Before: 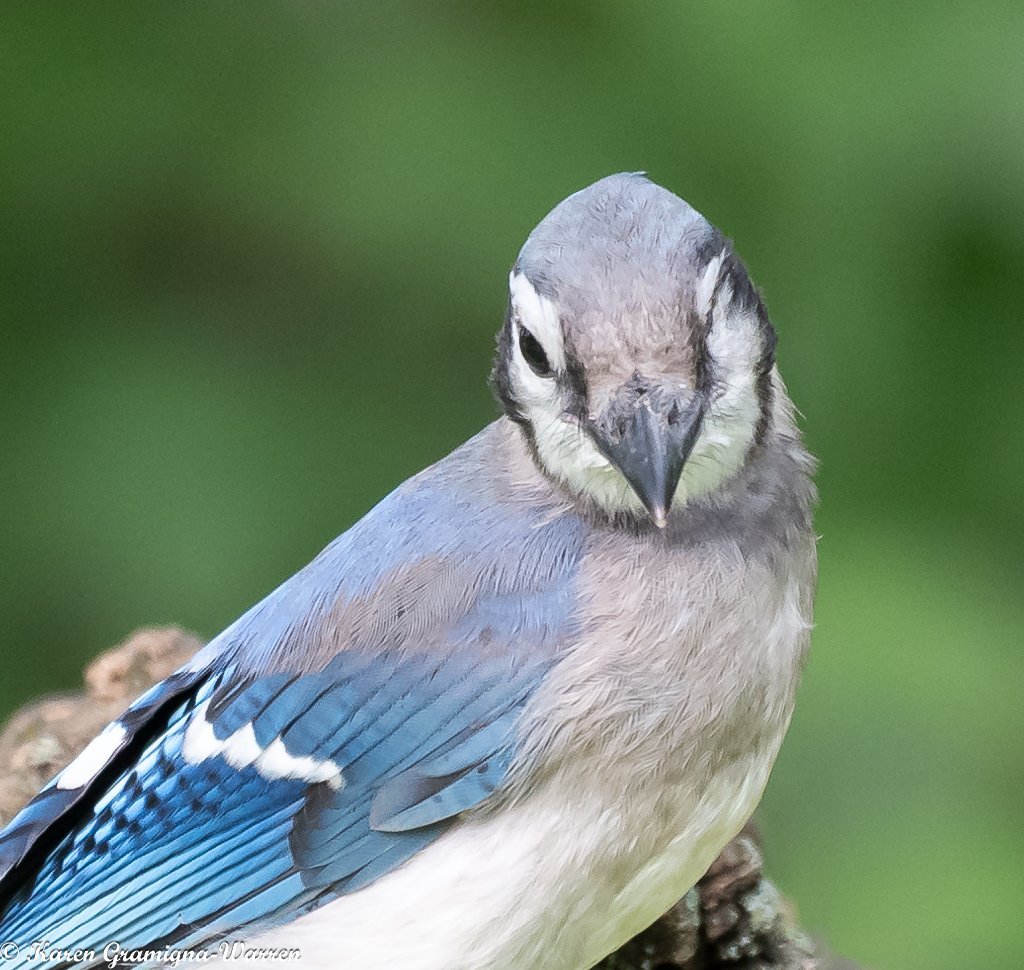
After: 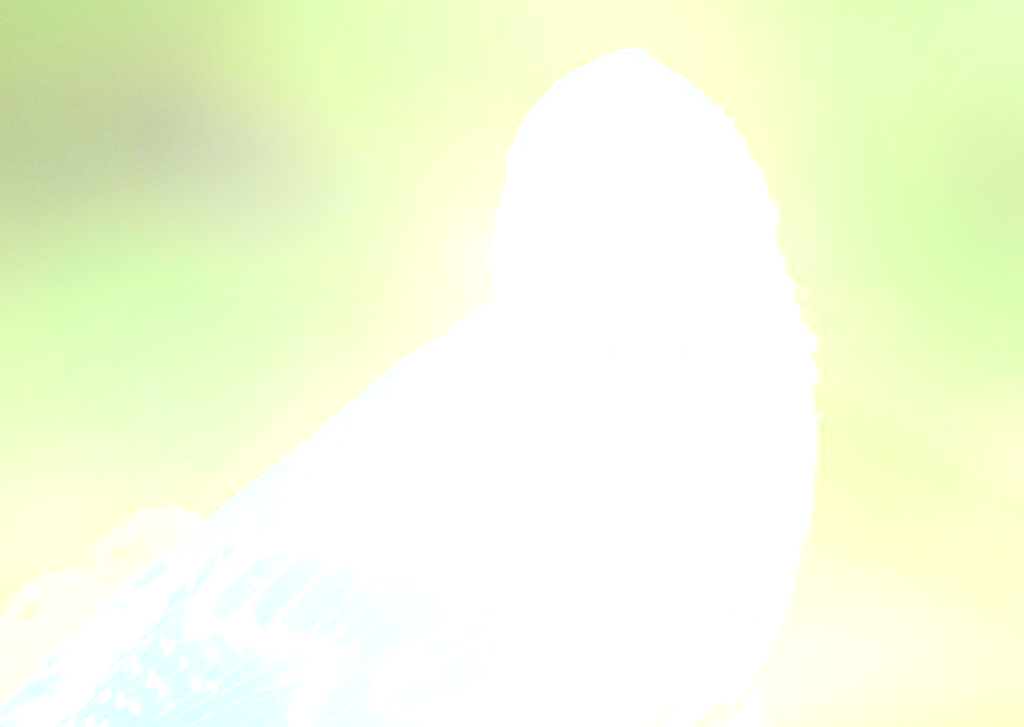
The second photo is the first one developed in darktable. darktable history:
white balance: red 0.986, blue 1.01
tone curve: curves: ch0 [(0.013, 0) (0.061, 0.068) (0.239, 0.256) (0.502, 0.505) (0.683, 0.676) (0.761, 0.773) (0.858, 0.858) (0.987, 0.945)]; ch1 [(0, 0) (0.172, 0.123) (0.304, 0.288) (0.414, 0.44) (0.472, 0.473) (0.502, 0.508) (0.521, 0.528) (0.583, 0.595) (0.654, 0.673) (0.728, 0.761) (1, 1)]; ch2 [(0, 0) (0.411, 0.424) (0.485, 0.476) (0.502, 0.502) (0.553, 0.557) (0.57, 0.576) (1, 1)], color space Lab, independent channels, preserve colors none
filmic rgb: black relative exposure -3.21 EV, white relative exposure 7.02 EV, hardness 1.46, contrast 1.35
exposure: black level correction -0.001, exposure 0.9 EV, compensate exposure bias true, compensate highlight preservation false
bloom: size 25%, threshold 5%, strength 90%
crop and rotate: top 12.5%, bottom 12.5%
haze removal: adaptive false
